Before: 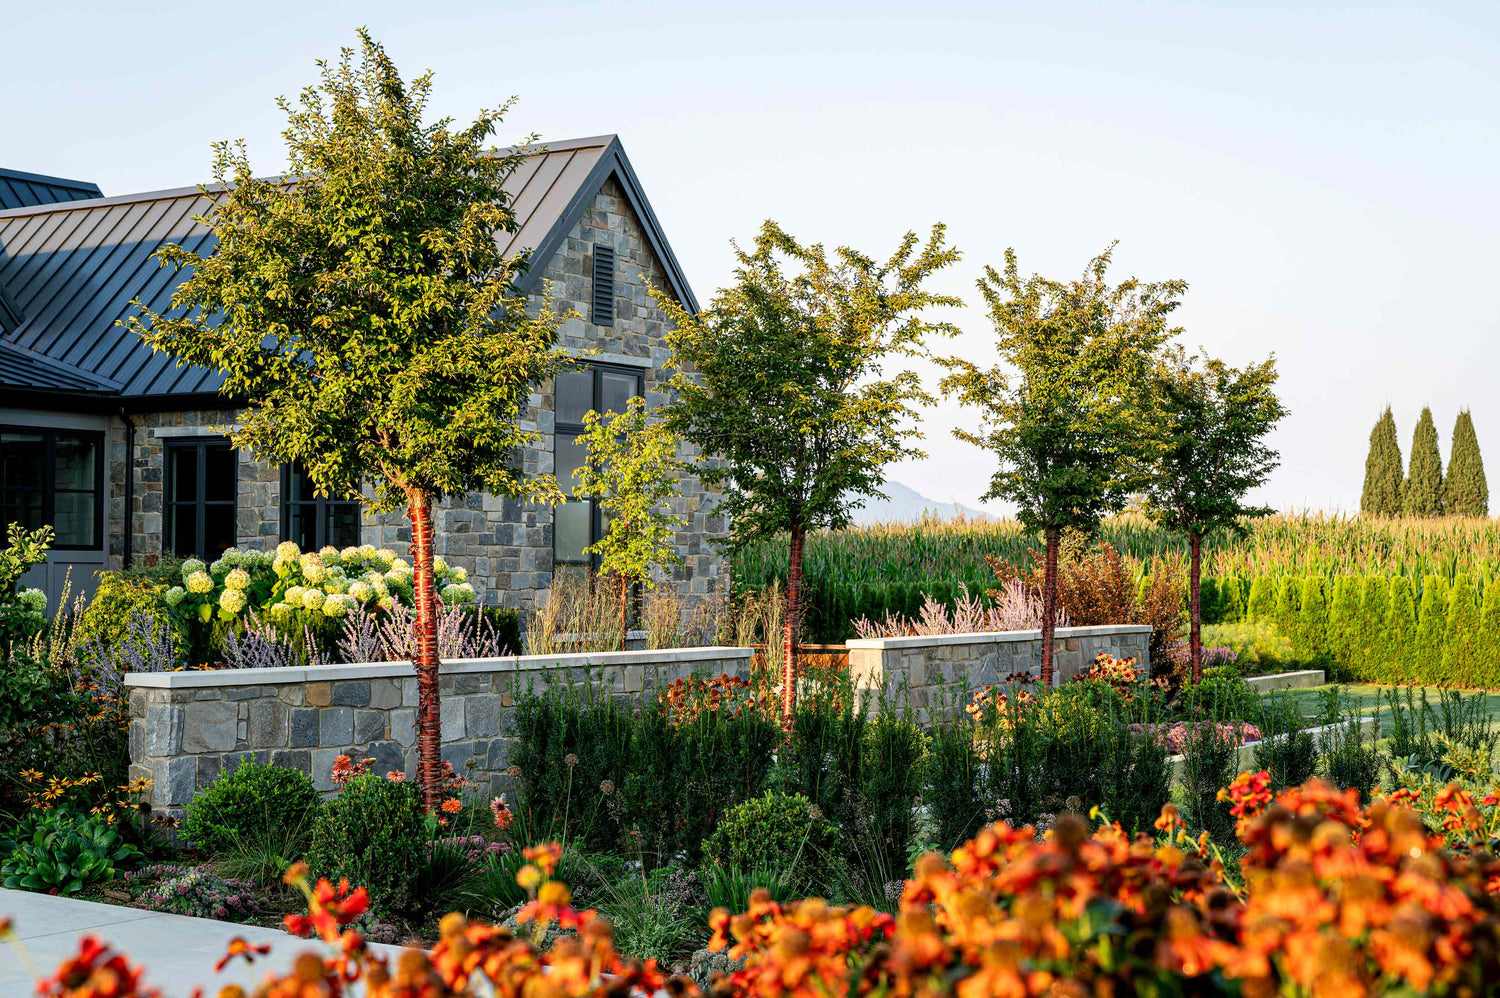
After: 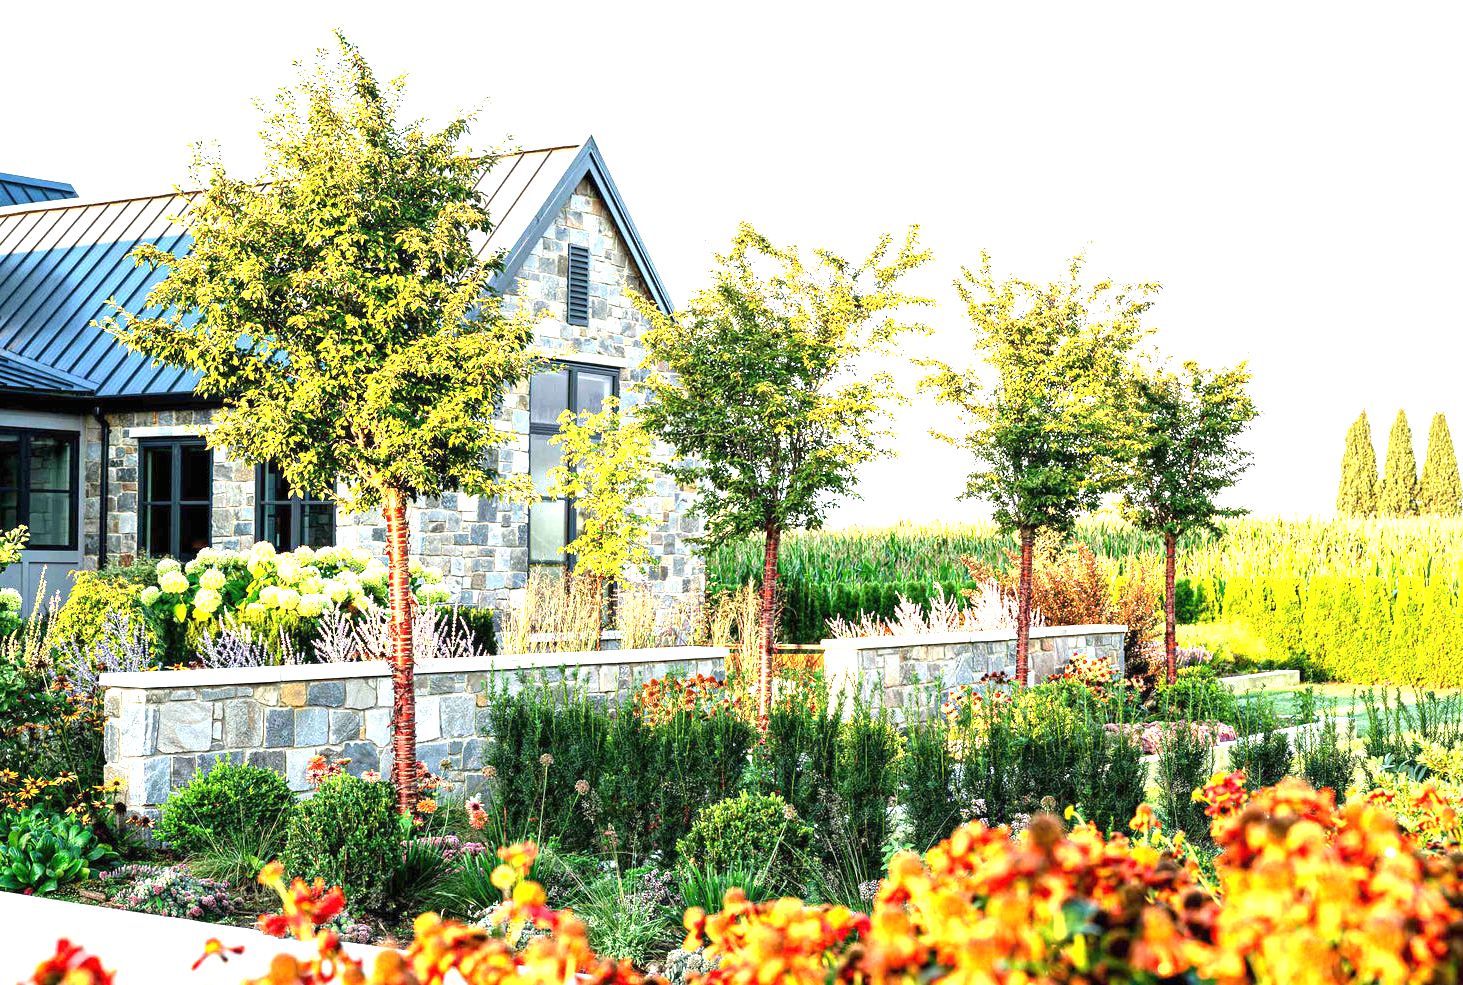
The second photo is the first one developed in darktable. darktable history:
crop and rotate: left 1.774%, right 0.633%, bottom 1.28%
exposure: black level correction 0, exposure 2.088 EV, compensate exposure bias true, compensate highlight preservation false
